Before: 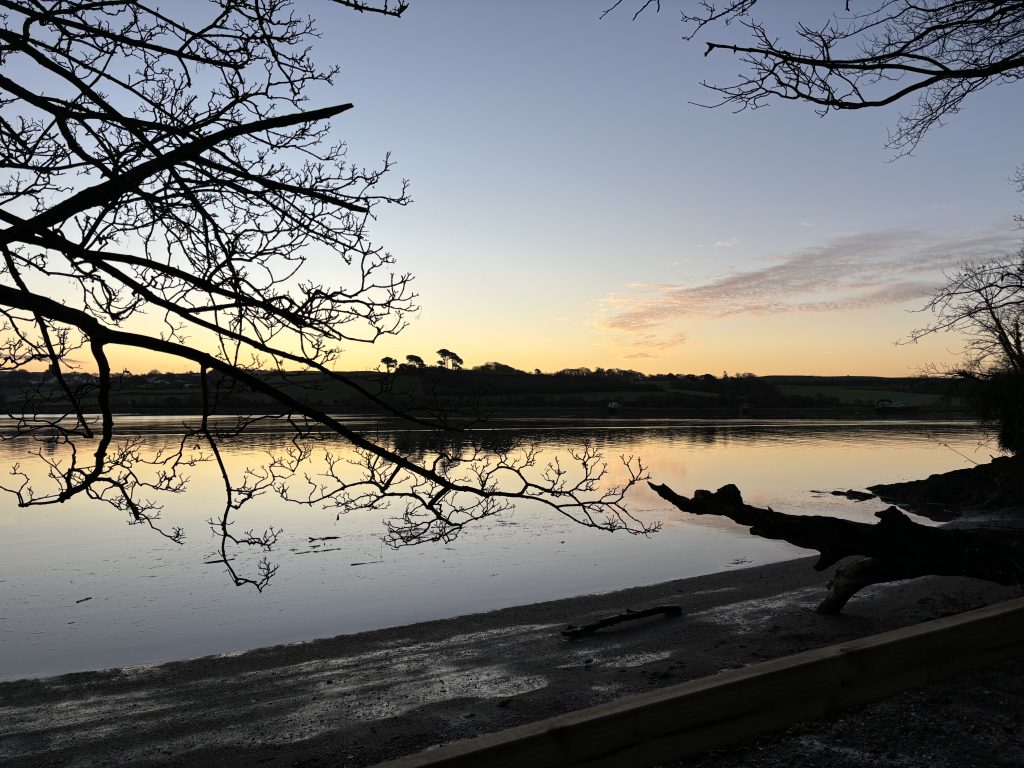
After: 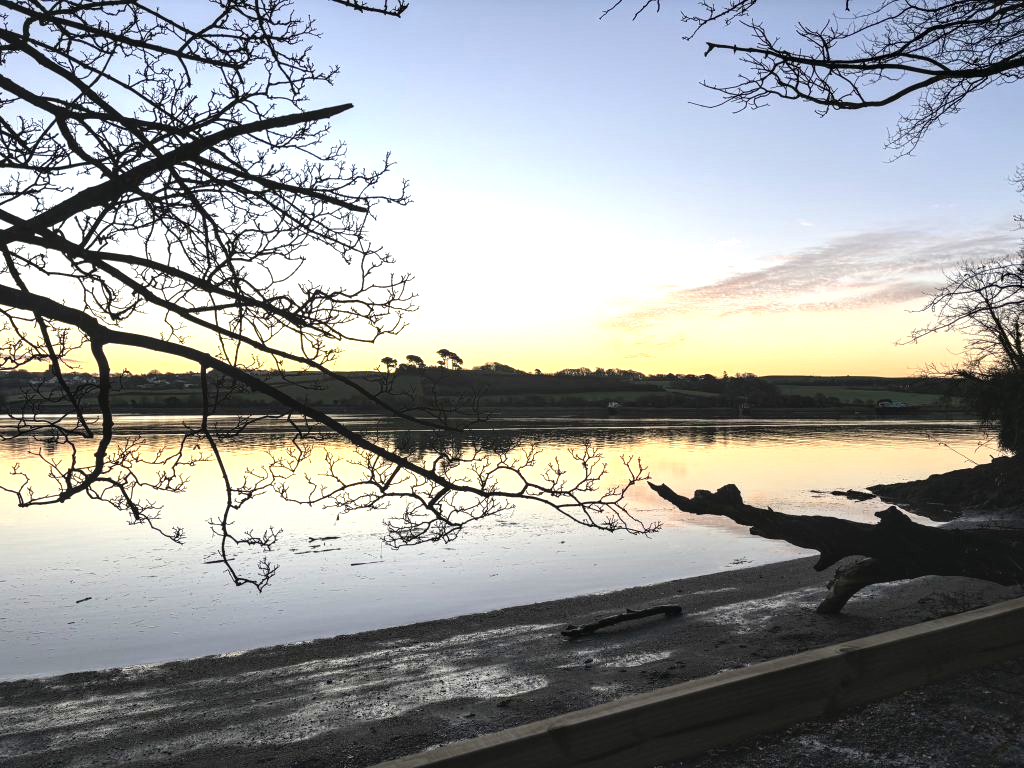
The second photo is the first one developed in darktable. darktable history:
exposure: black level correction 0, exposure 1 EV, compensate highlight preservation false
local contrast: on, module defaults
contrast brightness saturation: contrast 0.082, saturation 0.025
